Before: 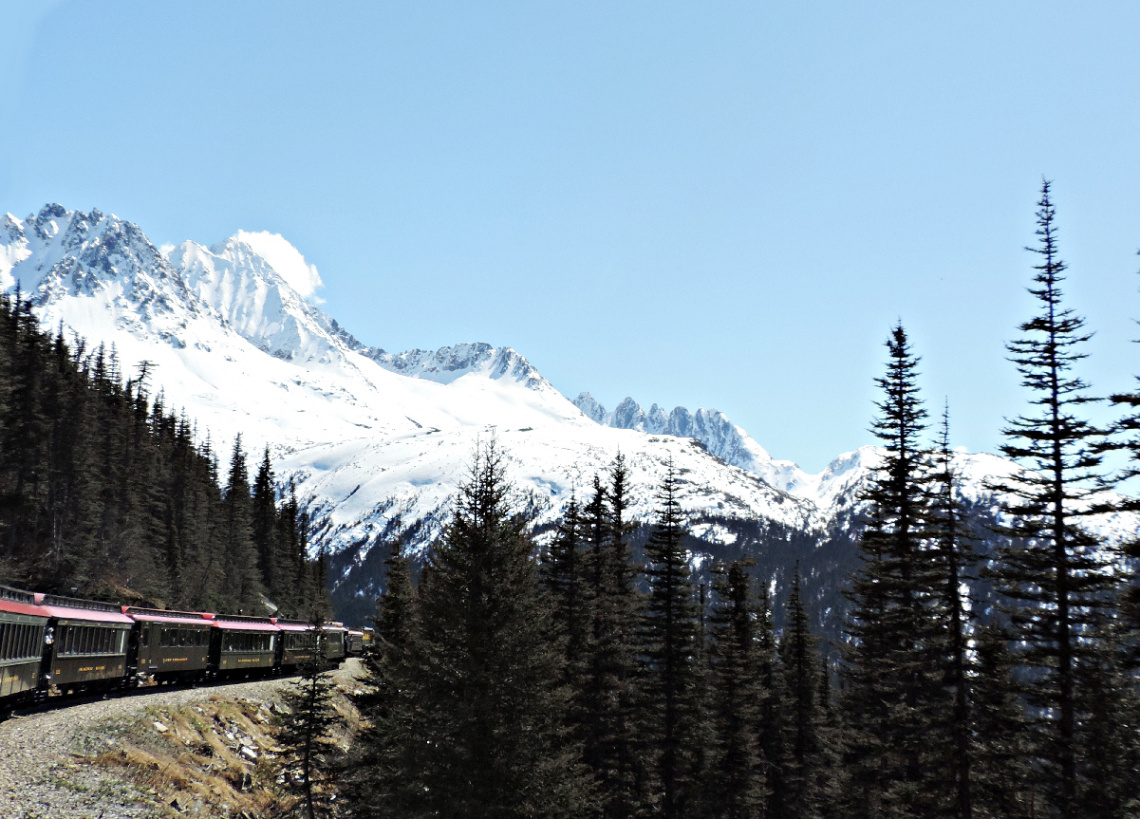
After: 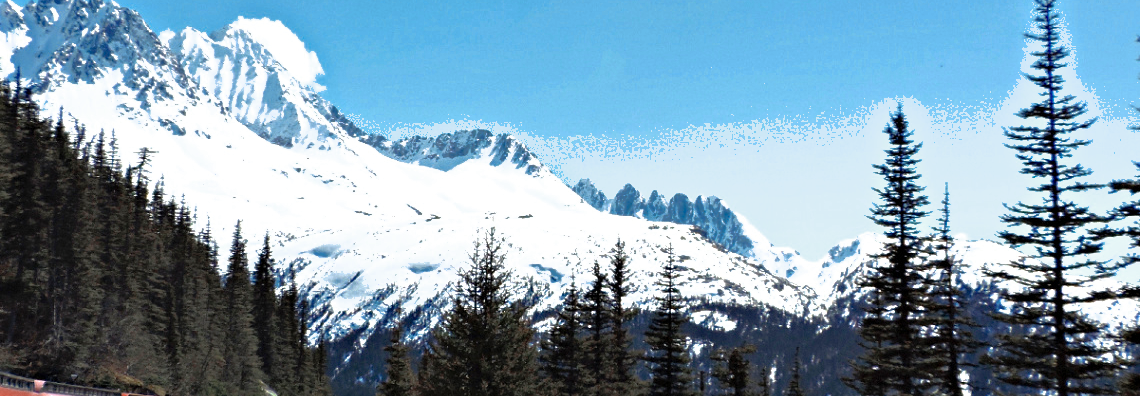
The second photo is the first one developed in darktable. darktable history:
crop and rotate: top 26.056%, bottom 25.543%
color balance rgb: linear chroma grading › global chroma 9%, perceptual saturation grading › global saturation 36%, perceptual brilliance grading › global brilliance 15%, perceptual brilliance grading › shadows -35%, global vibrance 15%
shadows and highlights: on, module defaults
color zones: curves: ch0 [(0, 0.5) (0.125, 0.4) (0.25, 0.5) (0.375, 0.4) (0.5, 0.4) (0.625, 0.35) (0.75, 0.35) (0.875, 0.5)]; ch1 [(0, 0.35) (0.125, 0.45) (0.25, 0.35) (0.375, 0.35) (0.5, 0.35) (0.625, 0.35) (0.75, 0.45) (0.875, 0.35)]; ch2 [(0, 0.6) (0.125, 0.5) (0.25, 0.5) (0.375, 0.6) (0.5, 0.6) (0.625, 0.5) (0.75, 0.5) (0.875, 0.5)]
